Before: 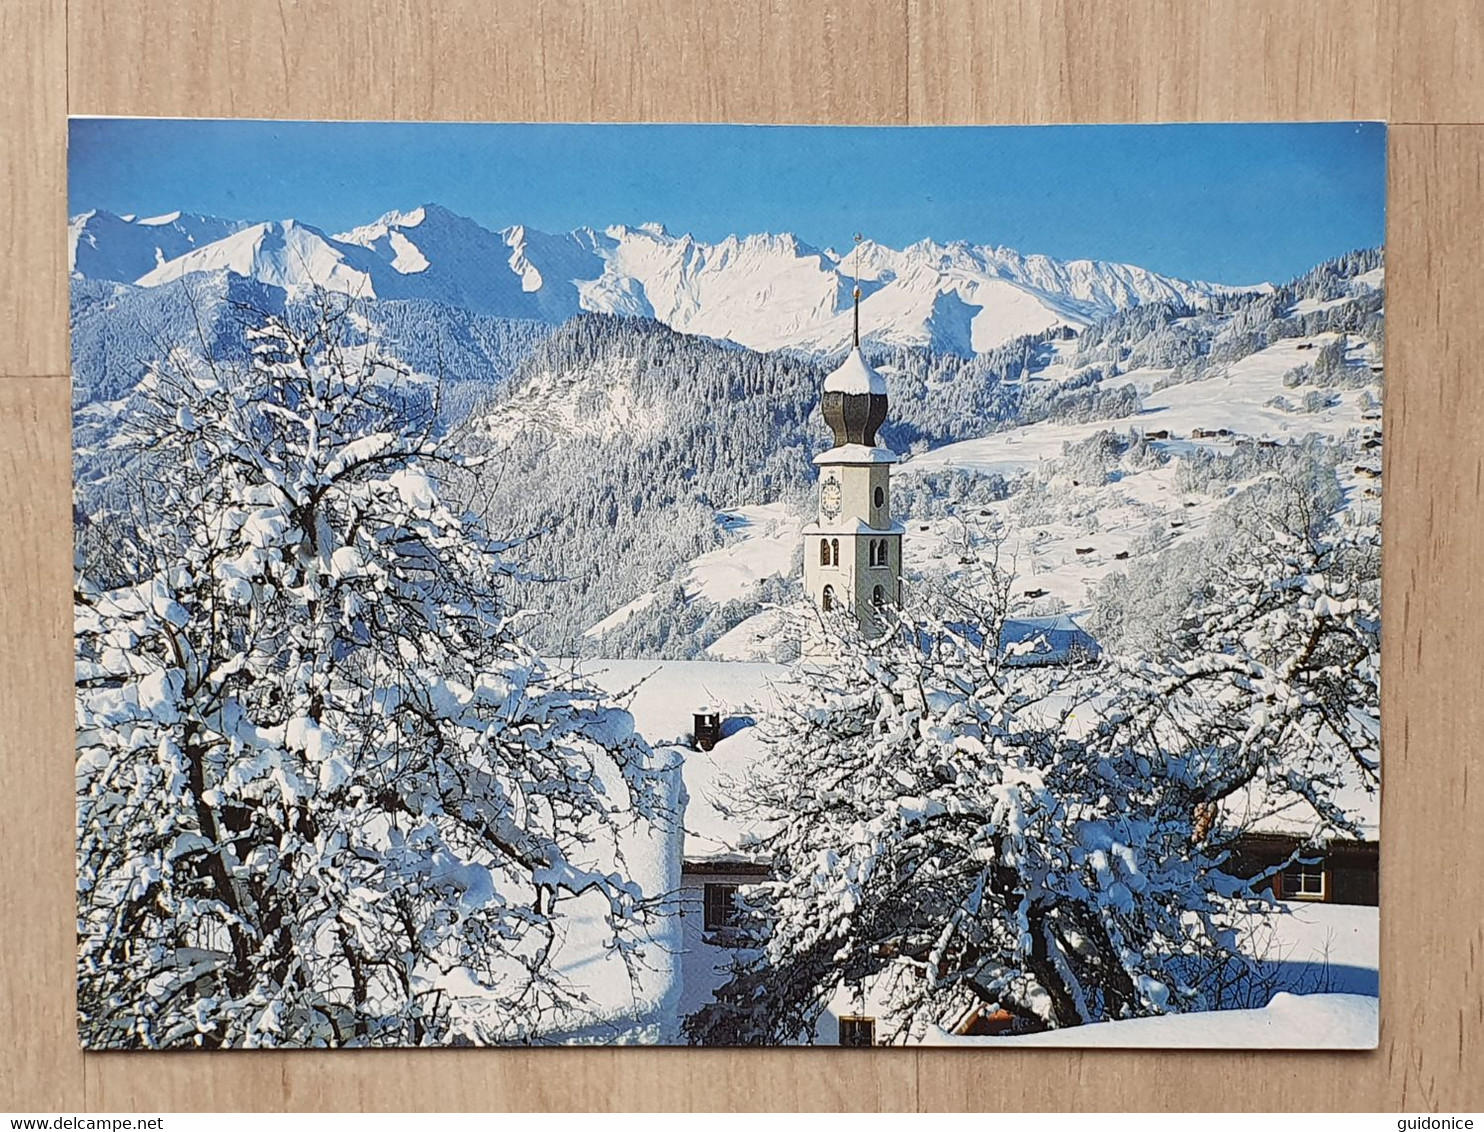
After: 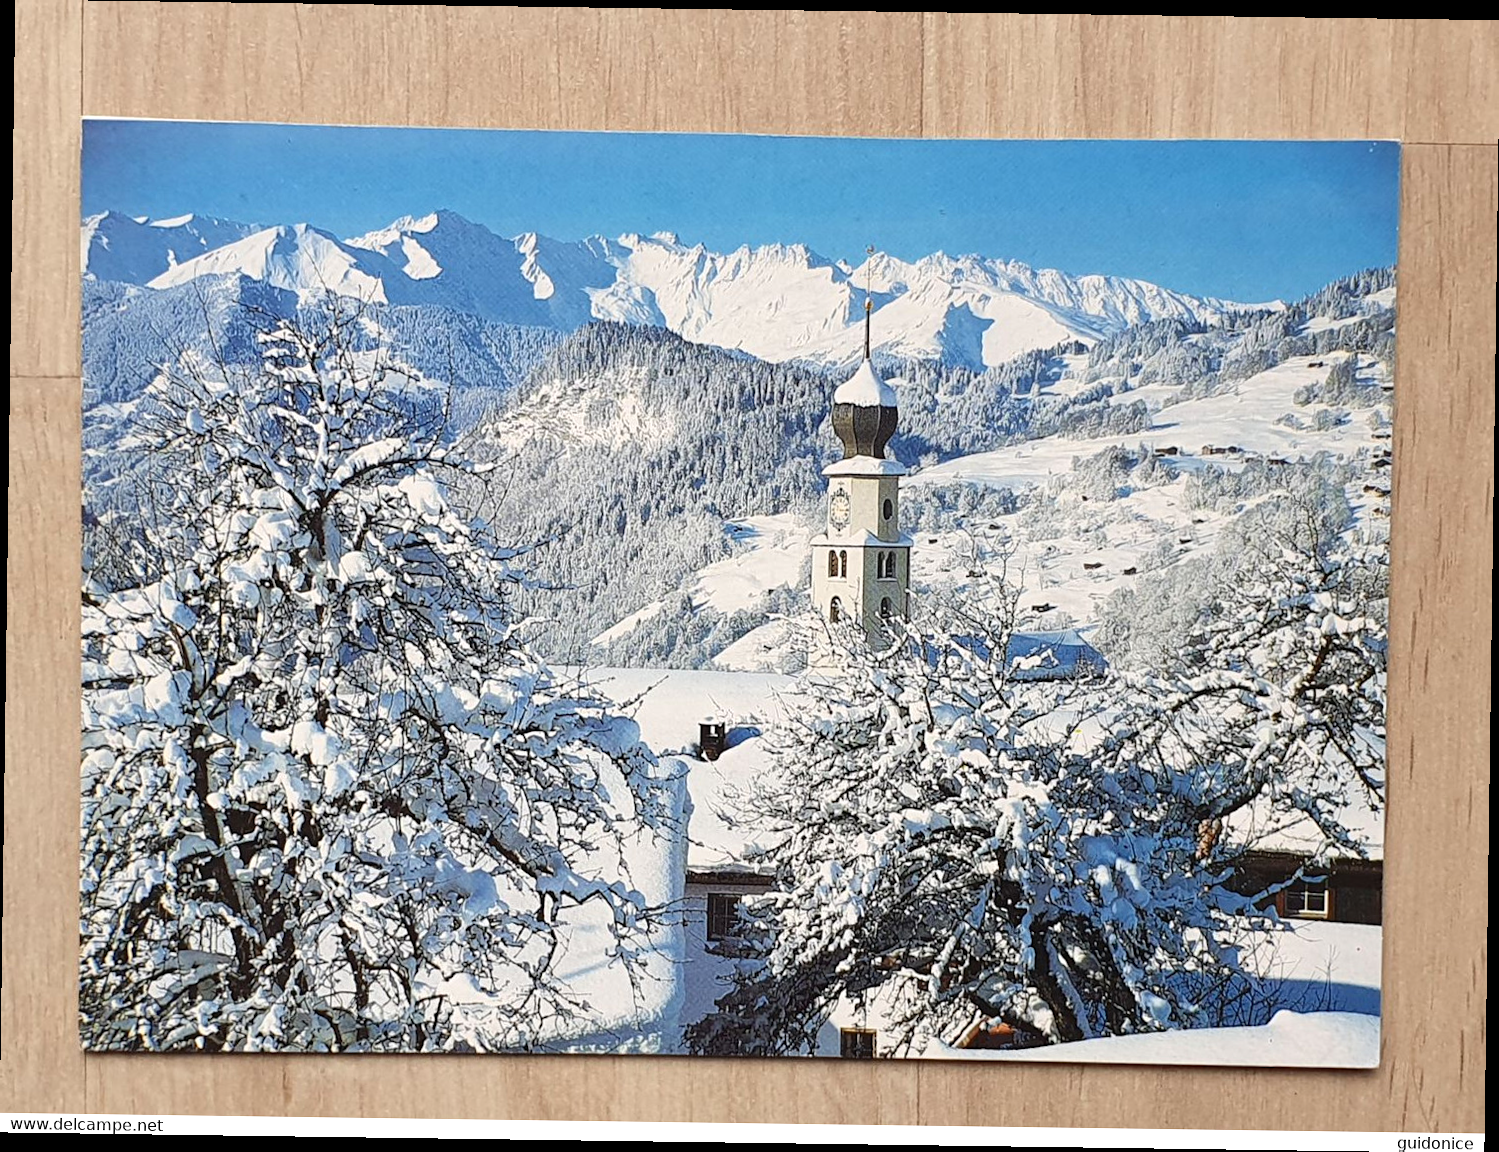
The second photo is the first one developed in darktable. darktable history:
rotate and perspective: rotation 0.8°, automatic cropping off
exposure: exposure 0.2 EV, compensate highlight preservation false
